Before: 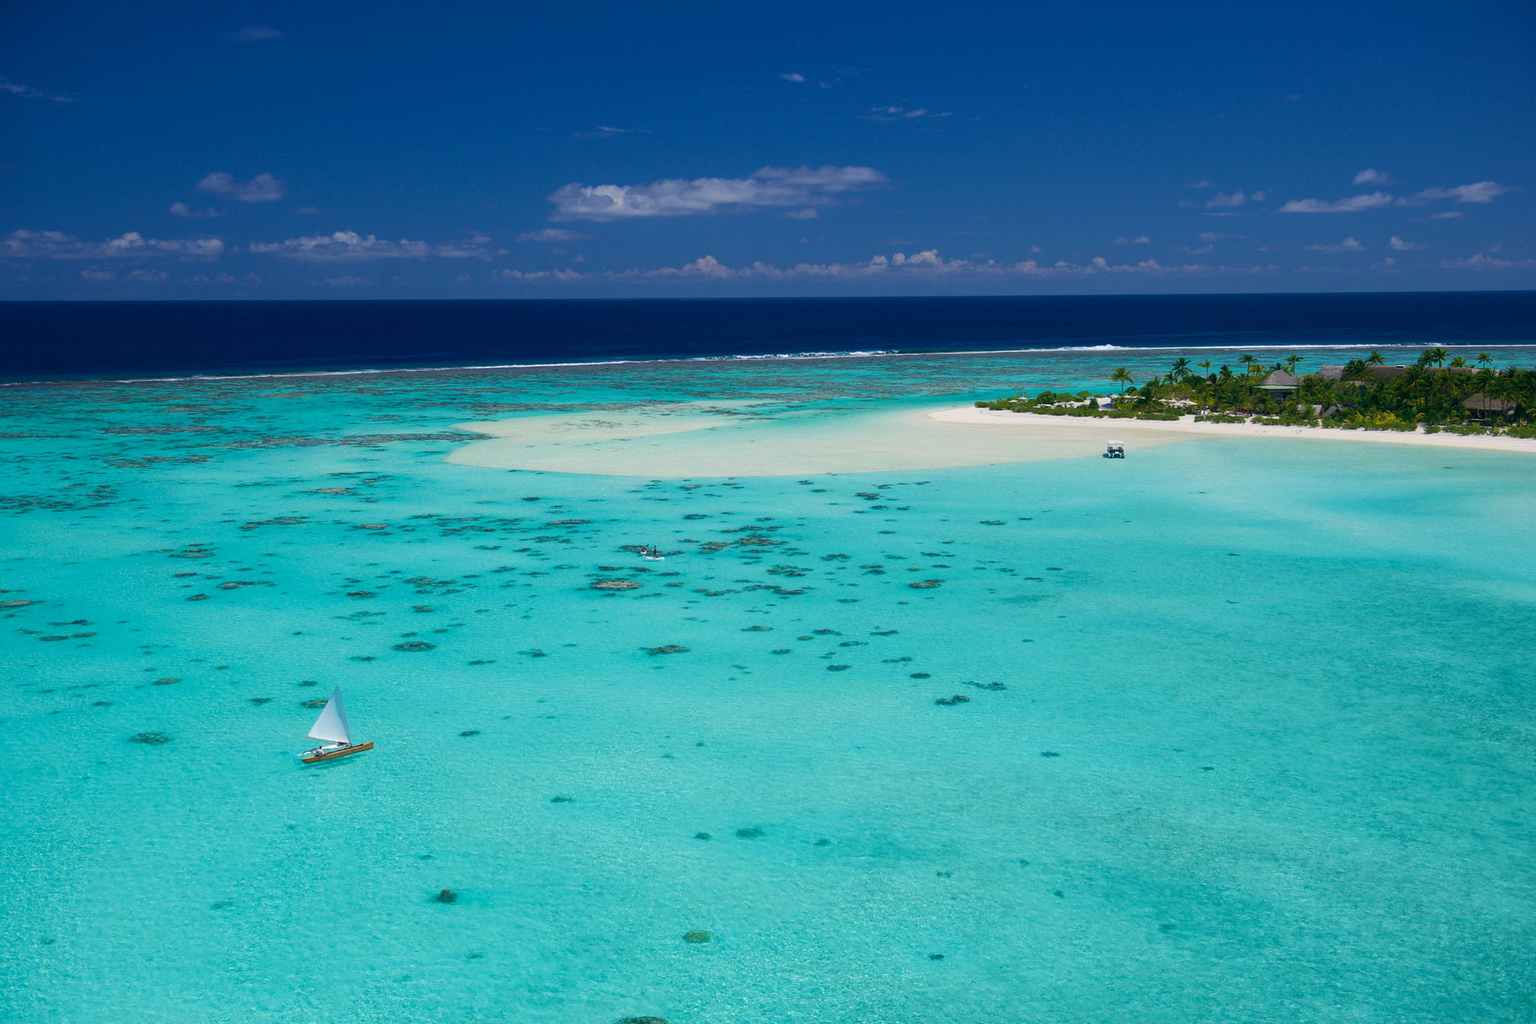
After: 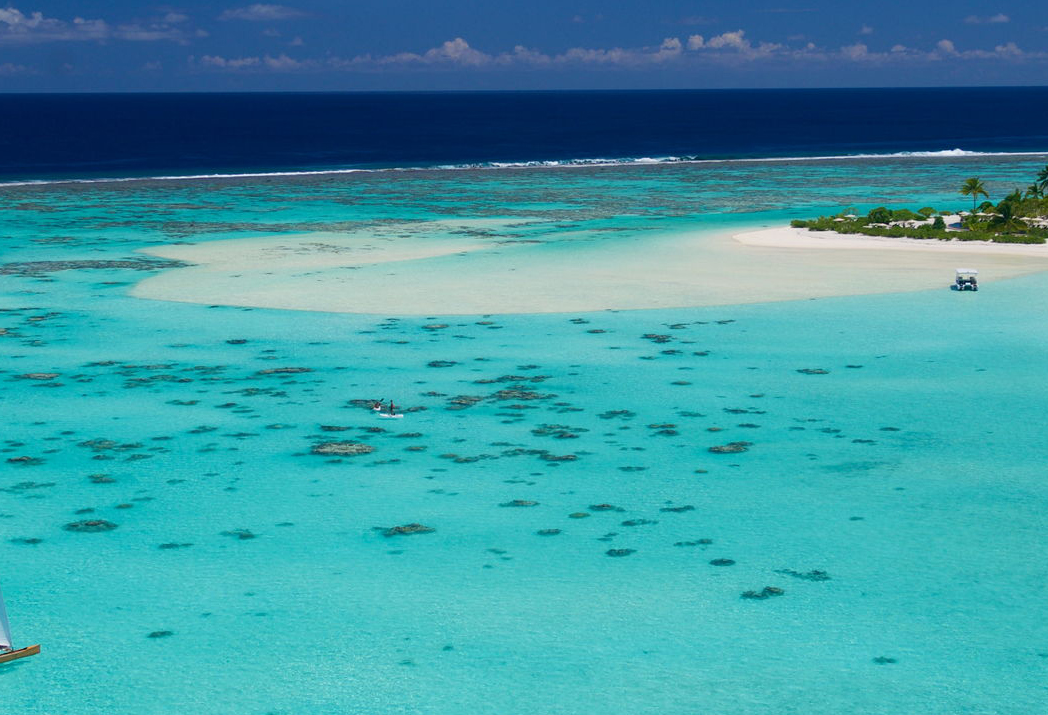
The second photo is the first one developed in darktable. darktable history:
crop and rotate: left 22.31%, top 22.033%, right 22.989%, bottom 22.004%
